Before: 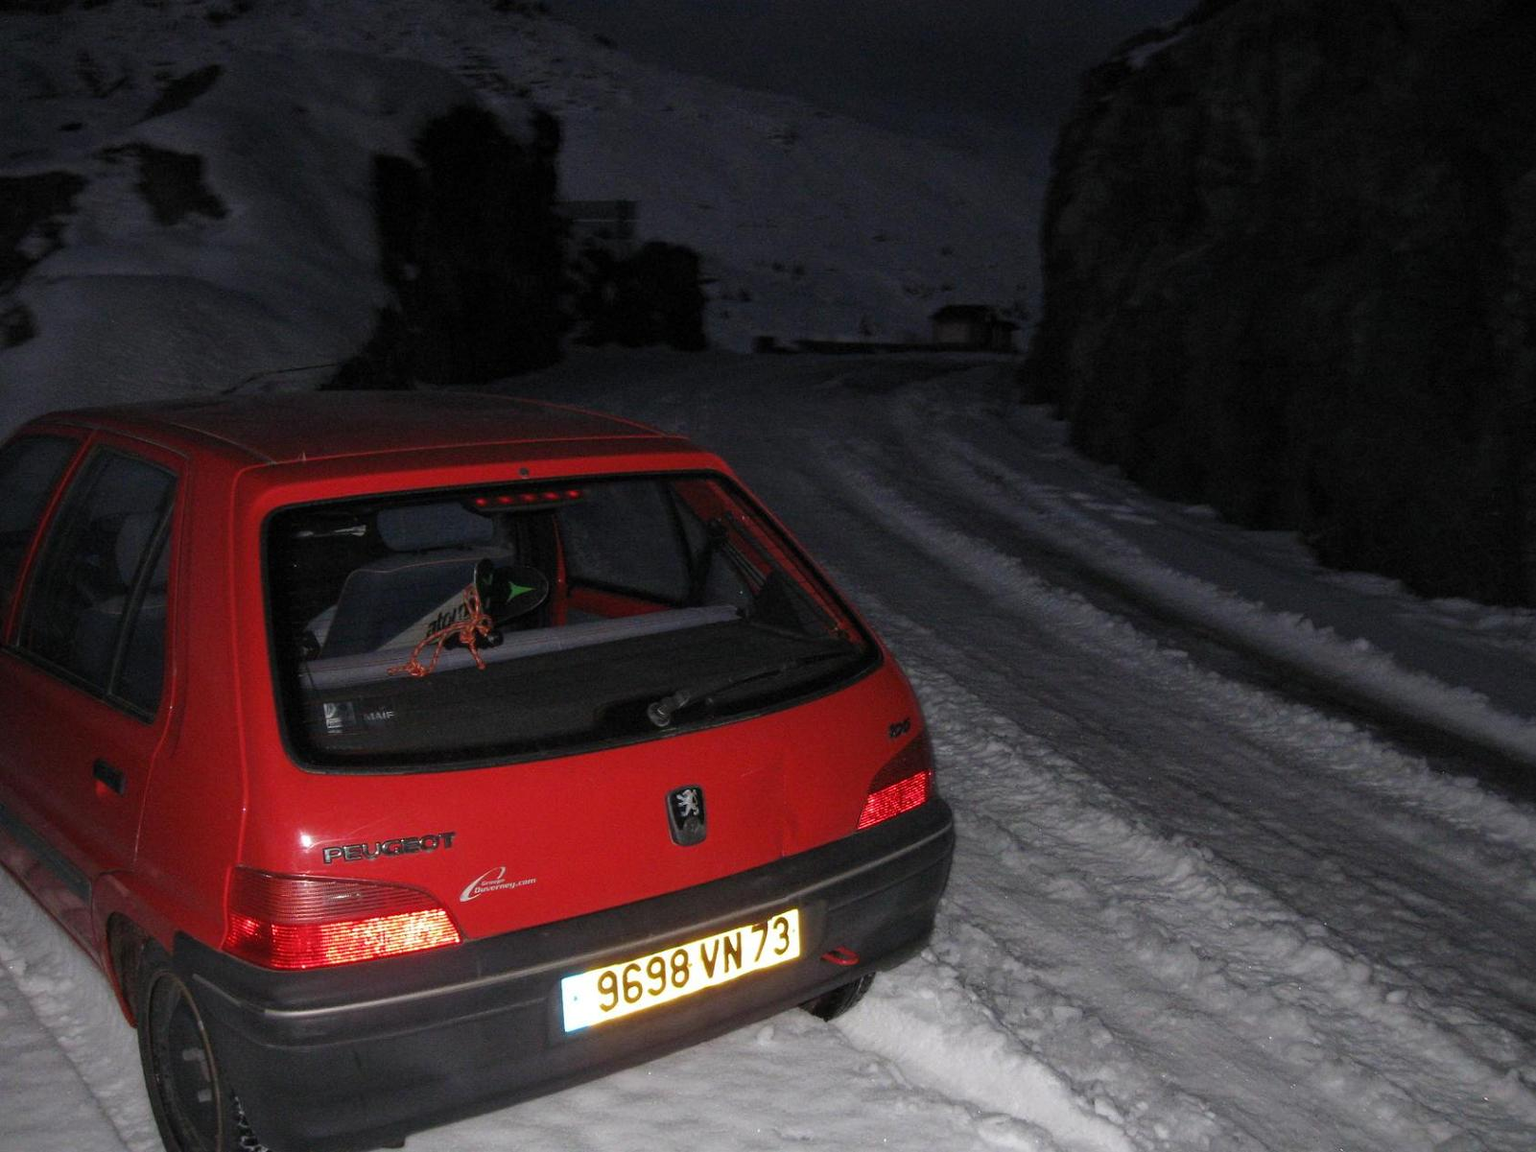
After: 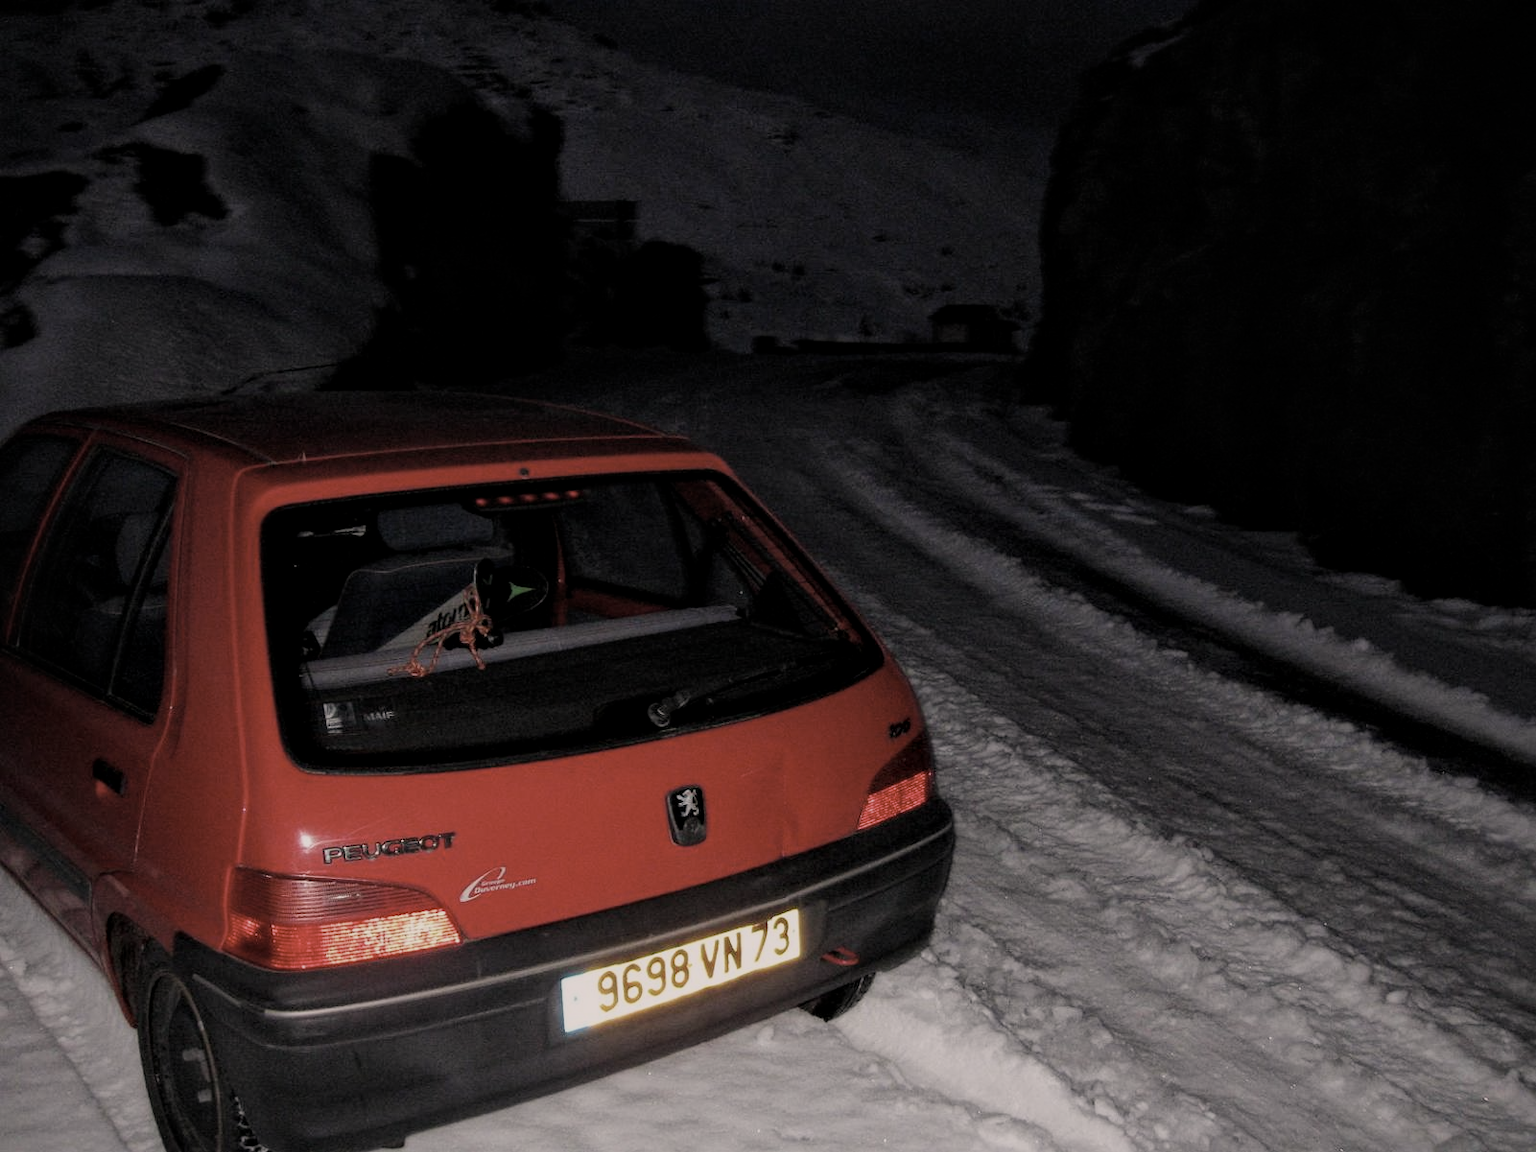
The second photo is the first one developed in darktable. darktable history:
filmic rgb: black relative exposure -7.65 EV, white relative exposure 4.56 EV, hardness 3.61
color correction: highlights a* 5.57, highlights b* 5.25, saturation 0.649
local contrast: mode bilateral grid, contrast 19, coarseness 51, detail 120%, midtone range 0.2
